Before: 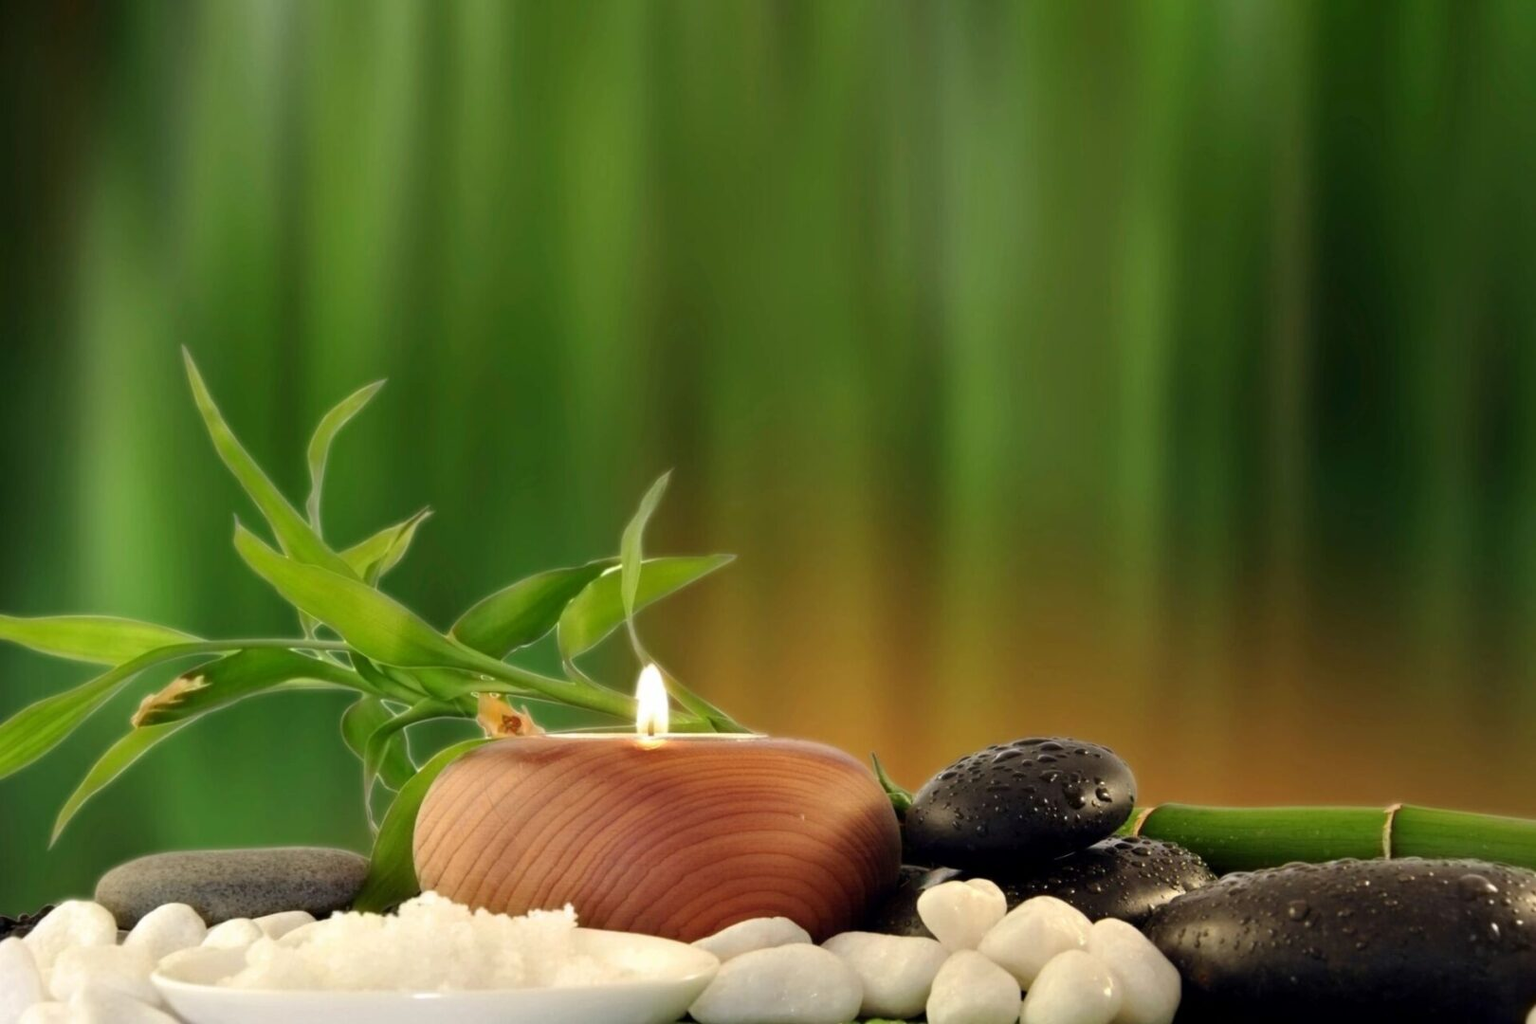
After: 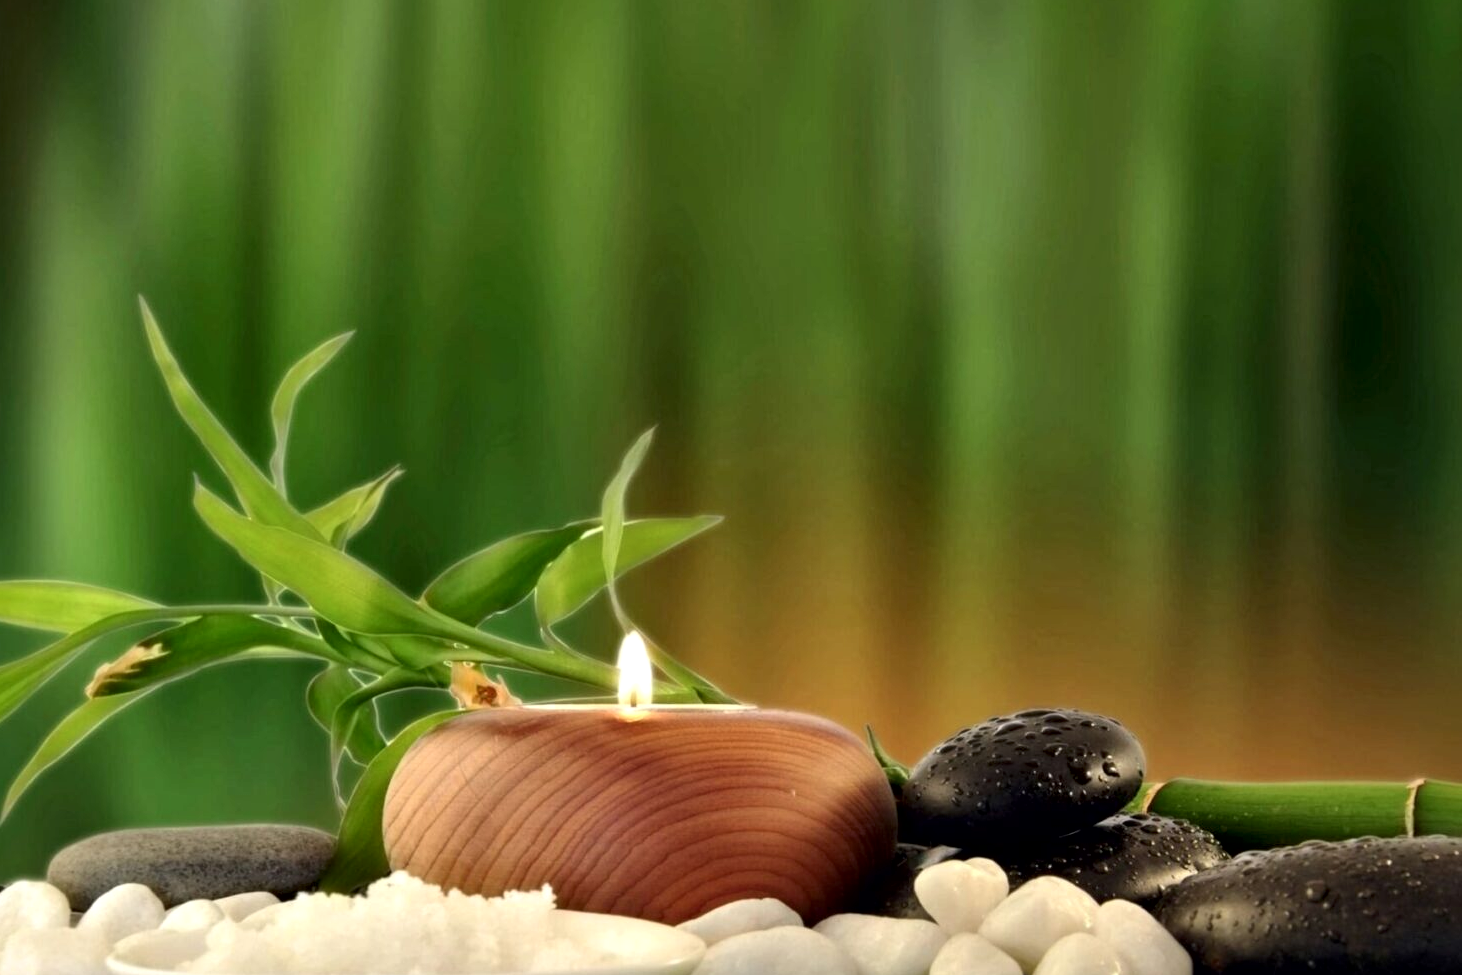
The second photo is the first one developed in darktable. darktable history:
crop: left 3.305%, top 6.436%, right 6.389%, bottom 3.258%
local contrast: mode bilateral grid, contrast 25, coarseness 60, detail 151%, midtone range 0.2
